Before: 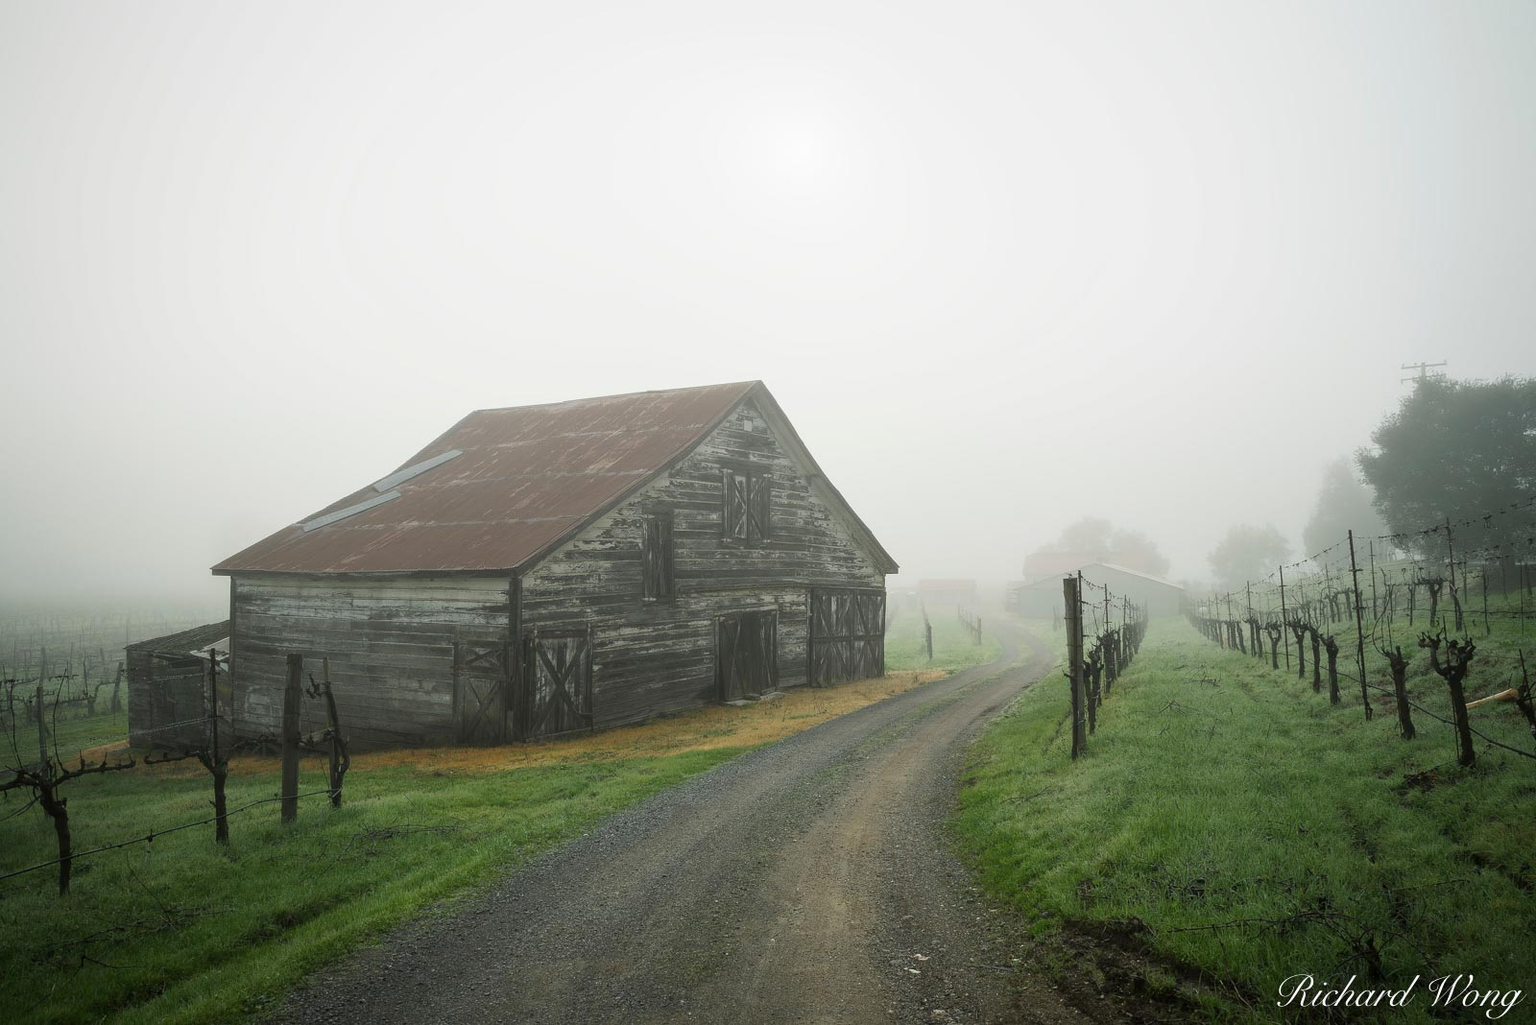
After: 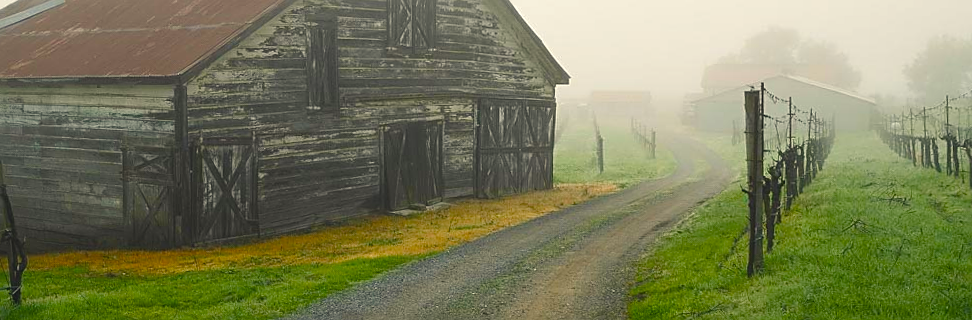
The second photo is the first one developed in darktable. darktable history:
crop: left 18.091%, top 51.13%, right 17.525%, bottom 16.85%
color balance rgb: shadows lift › chroma 3%, shadows lift › hue 280.8°, power › hue 330°, highlights gain › chroma 3%, highlights gain › hue 75.6°, global offset › luminance 0.7%, perceptual saturation grading › global saturation 20%, perceptual saturation grading › highlights -25%, perceptual saturation grading › shadows 50%, global vibrance 20.33%
rotate and perspective: rotation 0.062°, lens shift (vertical) 0.115, lens shift (horizontal) -0.133, crop left 0.047, crop right 0.94, crop top 0.061, crop bottom 0.94
color balance: contrast 6.48%, output saturation 113.3%
sharpen: on, module defaults
